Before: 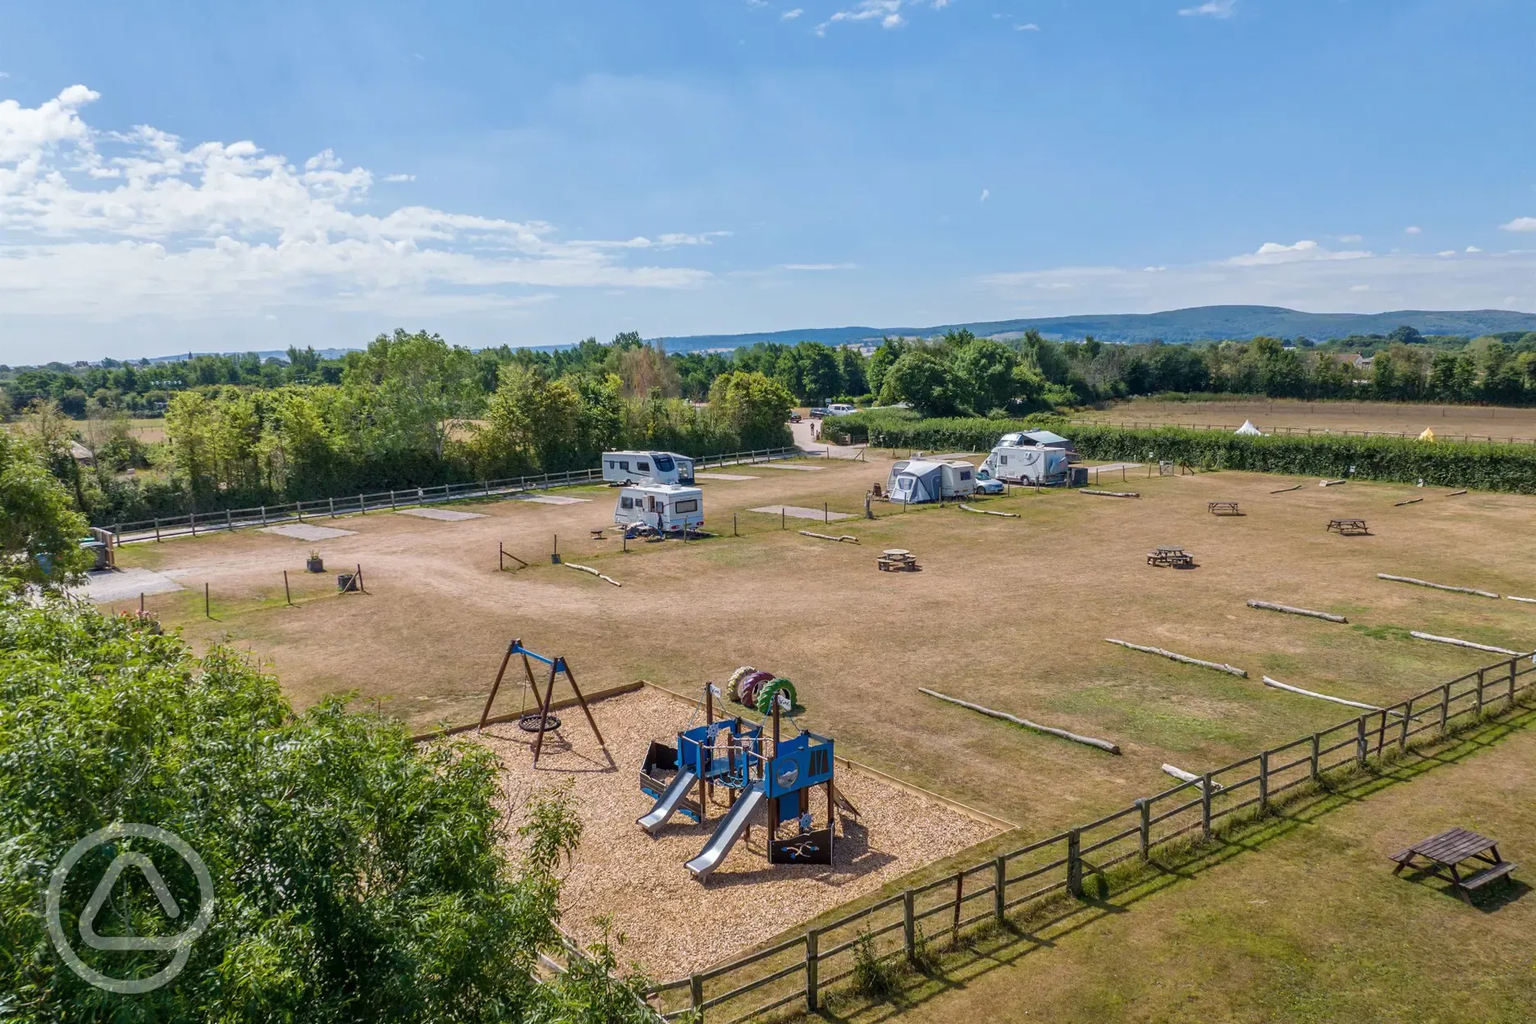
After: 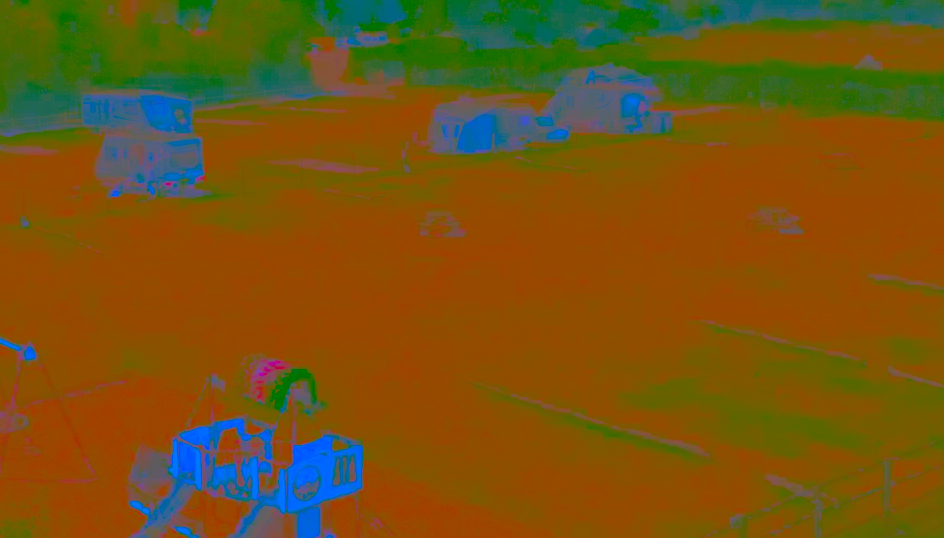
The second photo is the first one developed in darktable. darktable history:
exposure: black level correction 0, exposure 0.499 EV, compensate highlight preservation false
contrast brightness saturation: contrast -0.976, brightness -0.162, saturation 0.754
color balance rgb: highlights gain › chroma 1.73%, highlights gain › hue 55.11°, linear chroma grading › shadows 10.583%, linear chroma grading › highlights 9.657%, linear chroma grading › global chroma 14.824%, linear chroma grading › mid-tones 14.555%, perceptual saturation grading › global saturation 25.406%
color correction: highlights a* 4.32, highlights b* 4.96, shadows a* -7.64, shadows b* 4.91
crop: left 34.912%, top 36.823%, right 14.61%, bottom 20.033%
tone equalizer: on, module defaults
